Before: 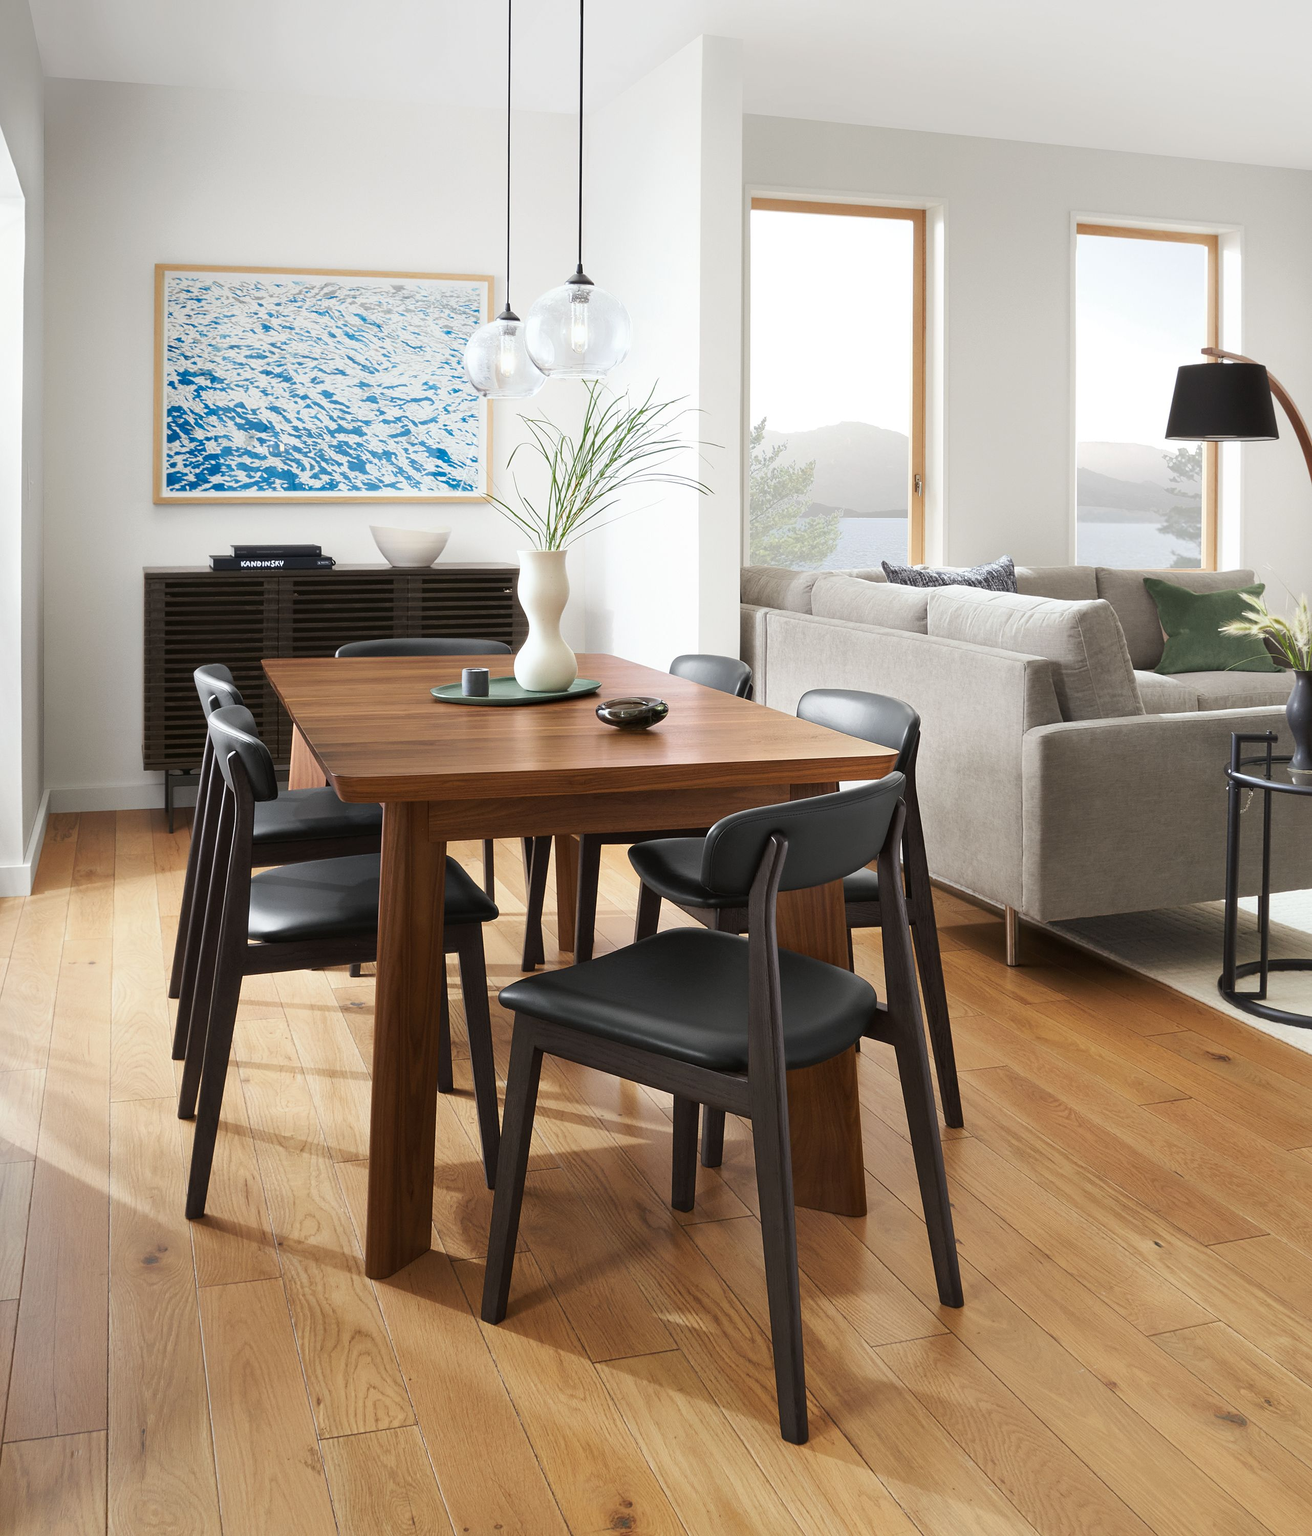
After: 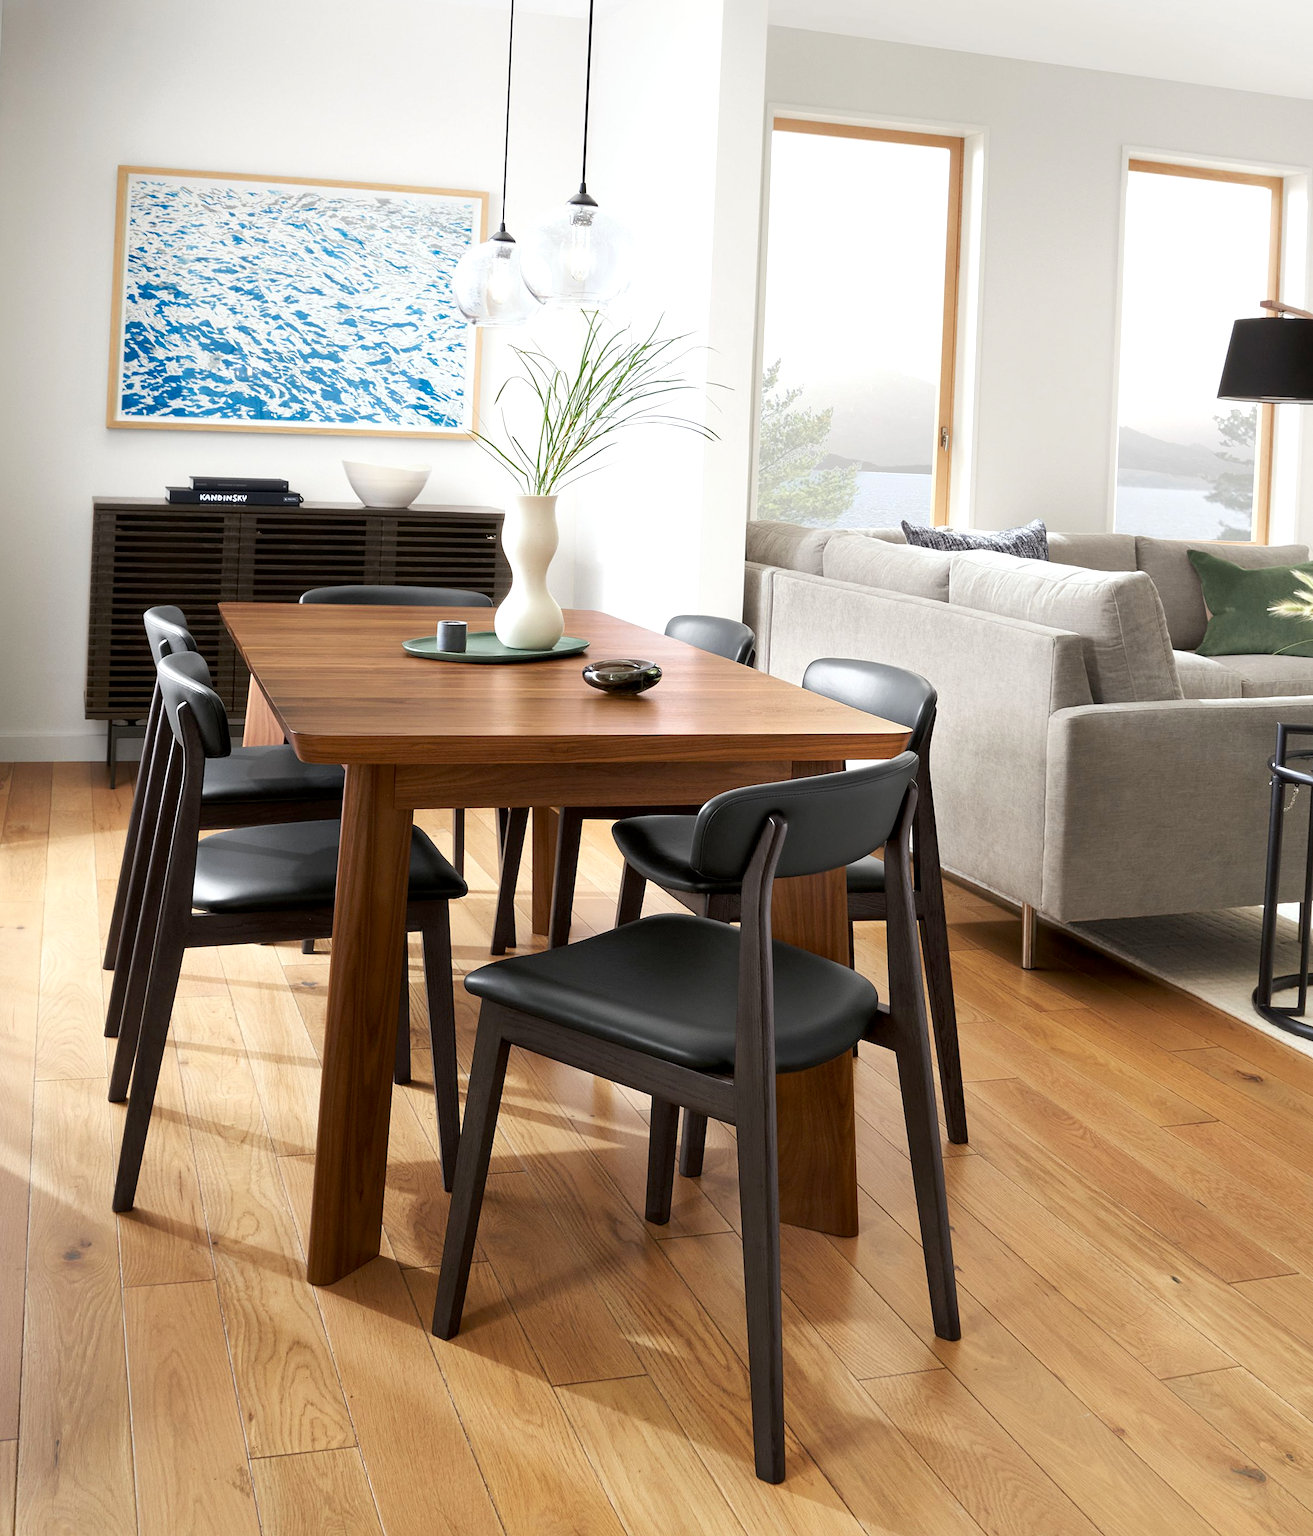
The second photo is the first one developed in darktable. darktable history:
crop and rotate: angle -2.15°, left 3.151%, top 4.284%, right 1.479%, bottom 0.434%
exposure: black level correction 0.005, exposure 0.284 EV, compensate highlight preservation false
